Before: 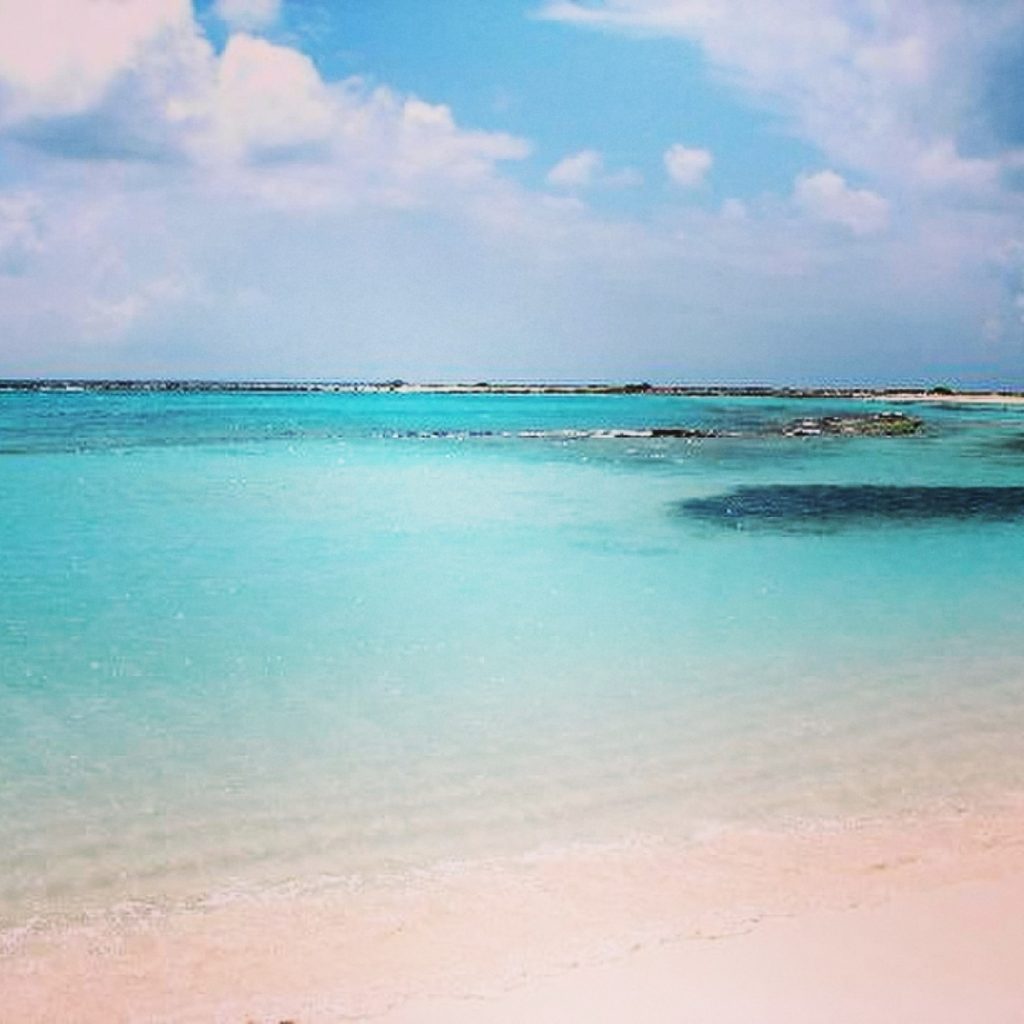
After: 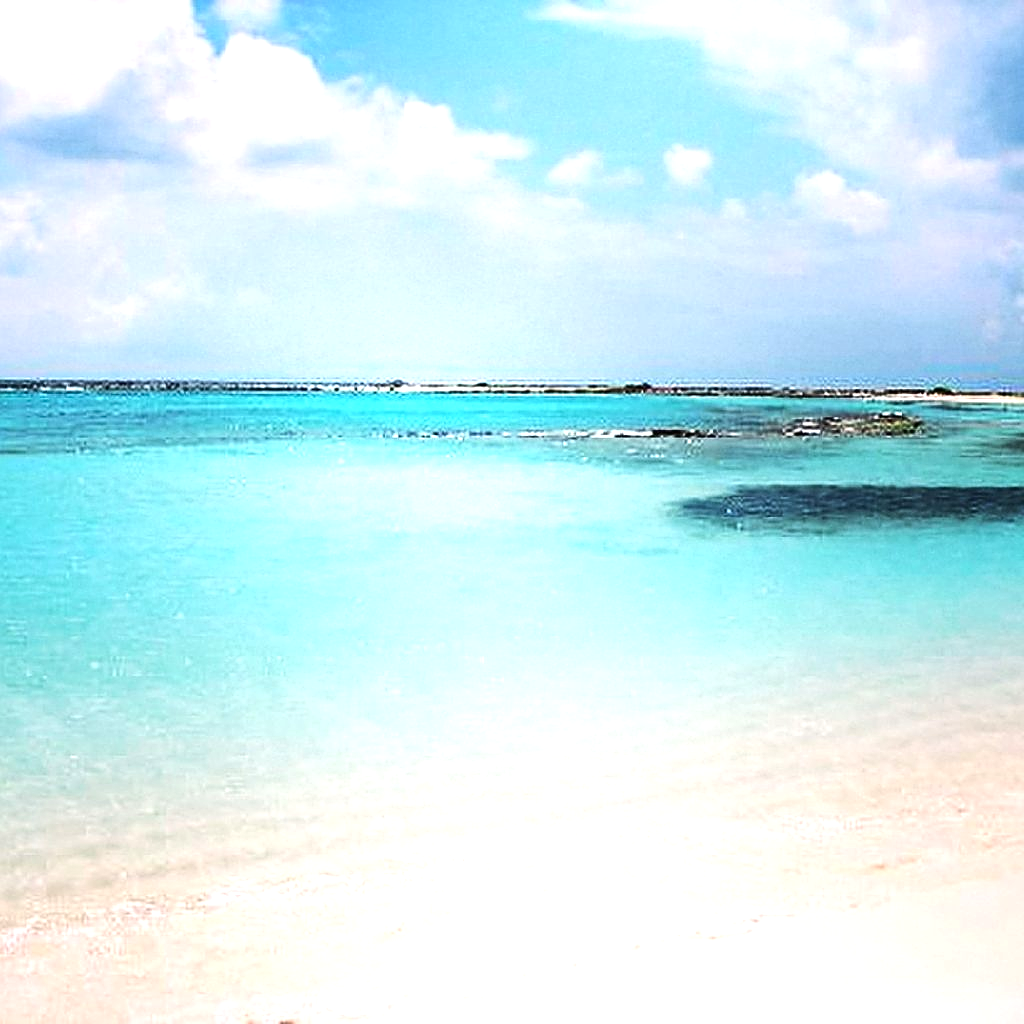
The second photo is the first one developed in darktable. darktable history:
tone curve: color space Lab, linked channels, preserve colors none
tone equalizer: -8 EV -0.417 EV, -7 EV -0.389 EV, -6 EV -0.333 EV, -5 EV -0.222 EV, -3 EV 0.222 EV, -2 EV 0.333 EV, -1 EV 0.389 EV, +0 EV 0.417 EV, edges refinement/feathering 500, mask exposure compensation -1.57 EV, preserve details no
sharpen: on, module defaults
exposure: exposure 0.375 EV, compensate highlight preservation false
